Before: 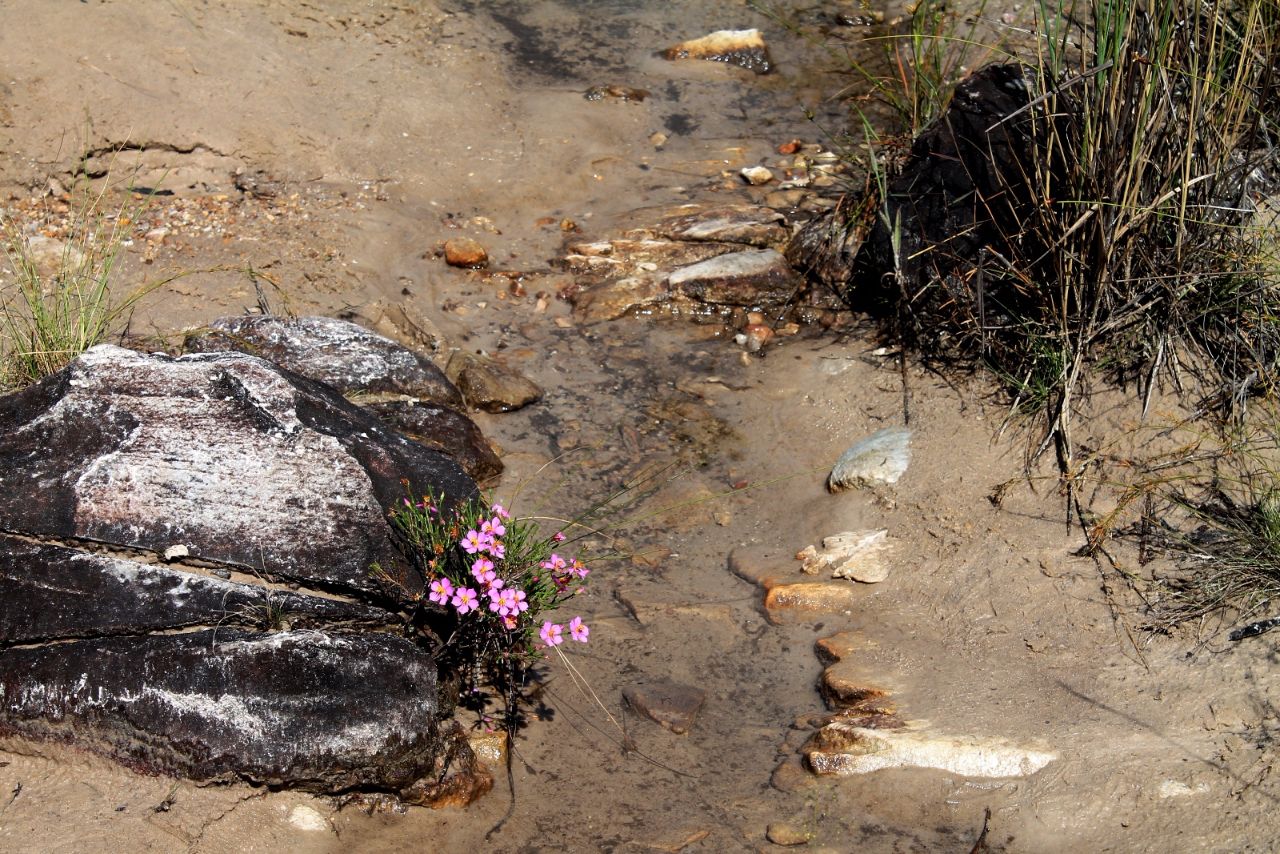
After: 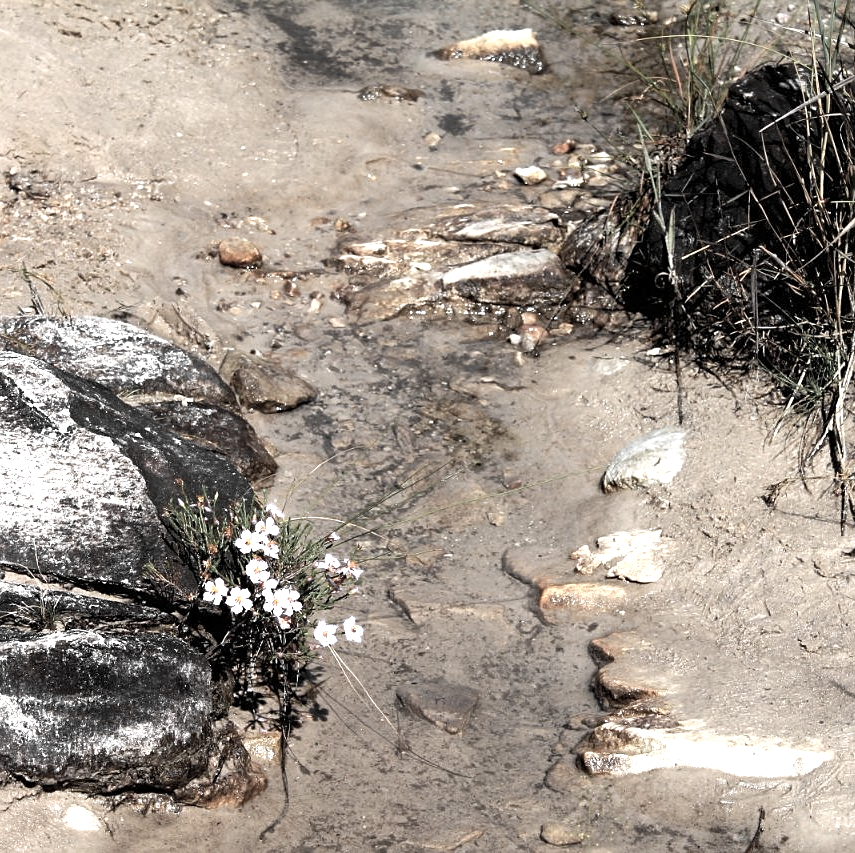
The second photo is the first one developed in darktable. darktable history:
crop and rotate: left 17.718%, right 15.413%
shadows and highlights: shadows 29.22, highlights -28.79, highlights color adjustment 73.77%, low approximation 0.01, soften with gaussian
exposure: exposure 1 EV, compensate exposure bias true, compensate highlight preservation false
sharpen: amount 0.211
color zones: curves: ch0 [(0, 0.613) (0.01, 0.613) (0.245, 0.448) (0.498, 0.529) (0.642, 0.665) (0.879, 0.777) (0.99, 0.613)]; ch1 [(0, 0.035) (0.121, 0.189) (0.259, 0.197) (0.415, 0.061) (0.589, 0.022) (0.732, 0.022) (0.857, 0.026) (0.991, 0.053)]
